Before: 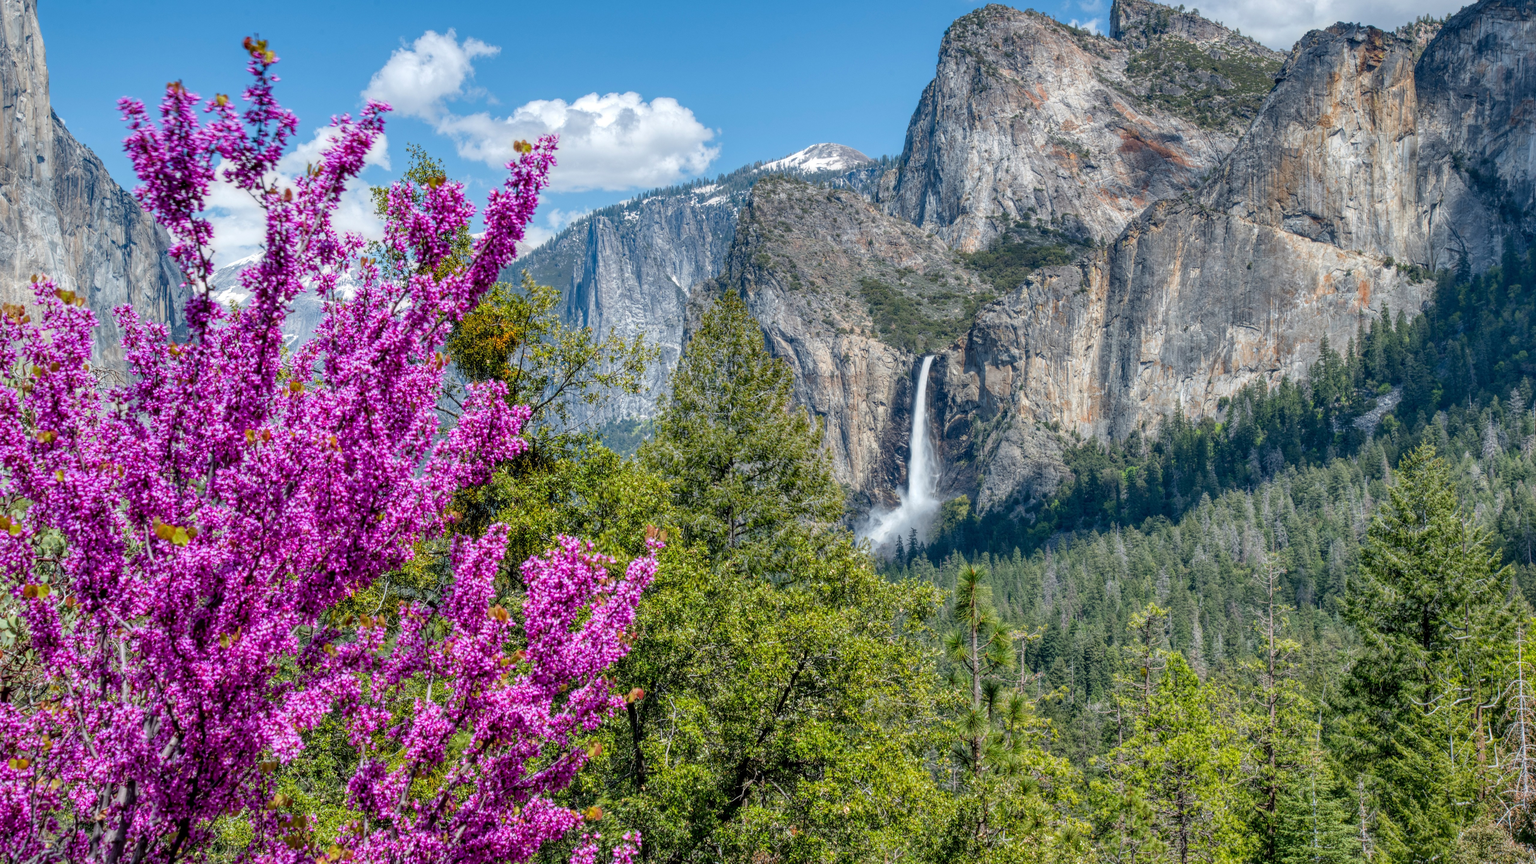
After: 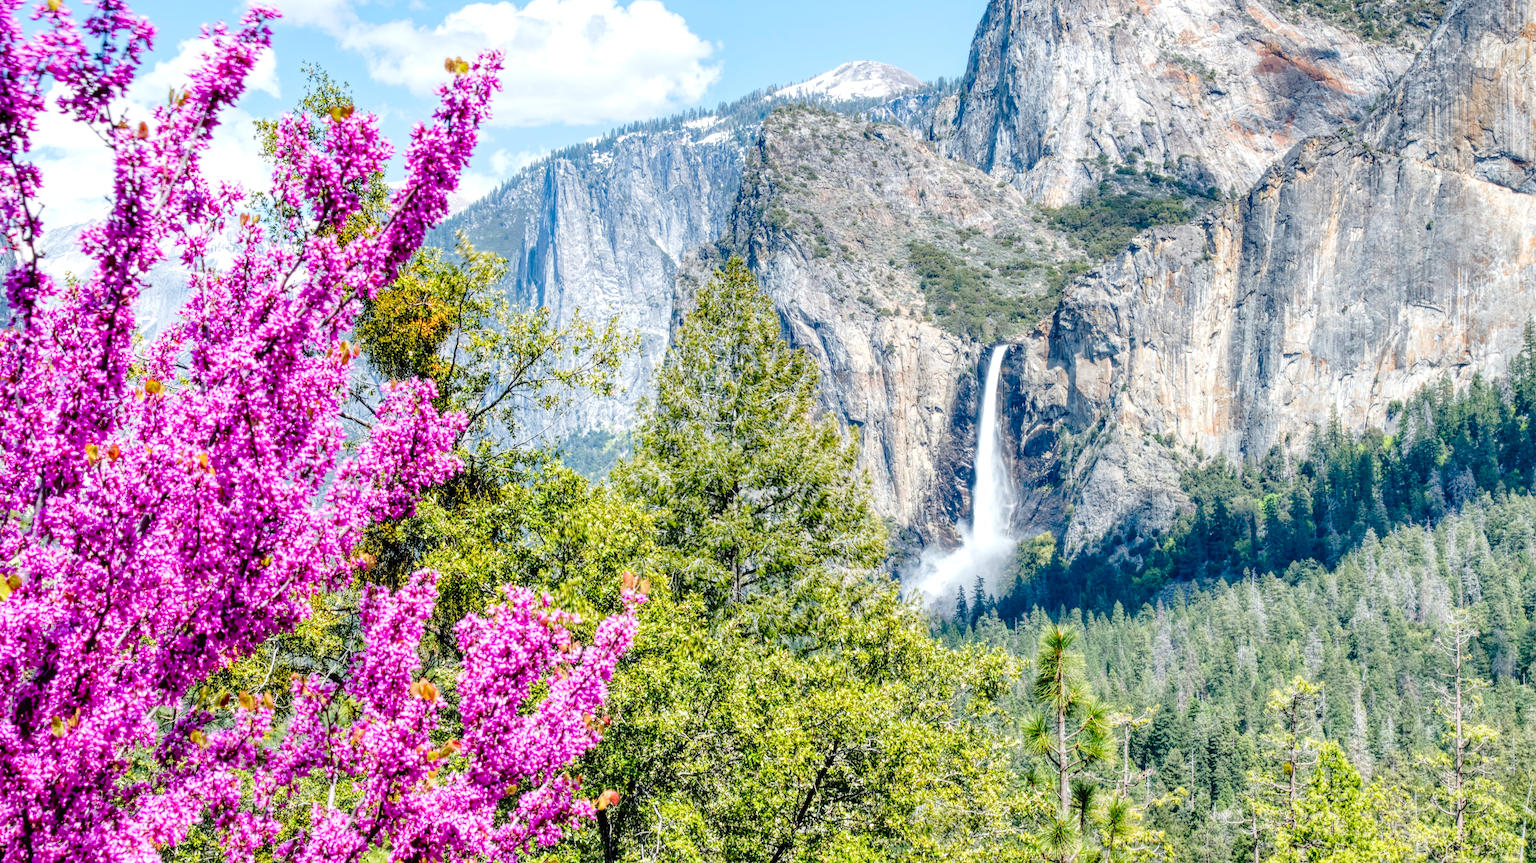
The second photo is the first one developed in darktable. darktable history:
crop and rotate: left 11.831%, top 11.346%, right 13.429%, bottom 13.899%
exposure: exposure 0.6 EV, compensate highlight preservation false
tone curve: curves: ch0 [(0, 0) (0.003, 0.012) (0.011, 0.015) (0.025, 0.023) (0.044, 0.036) (0.069, 0.047) (0.1, 0.062) (0.136, 0.1) (0.177, 0.15) (0.224, 0.219) (0.277, 0.3) (0.335, 0.401) (0.399, 0.49) (0.468, 0.569) (0.543, 0.641) (0.623, 0.73) (0.709, 0.806) (0.801, 0.88) (0.898, 0.939) (1, 1)], preserve colors none
